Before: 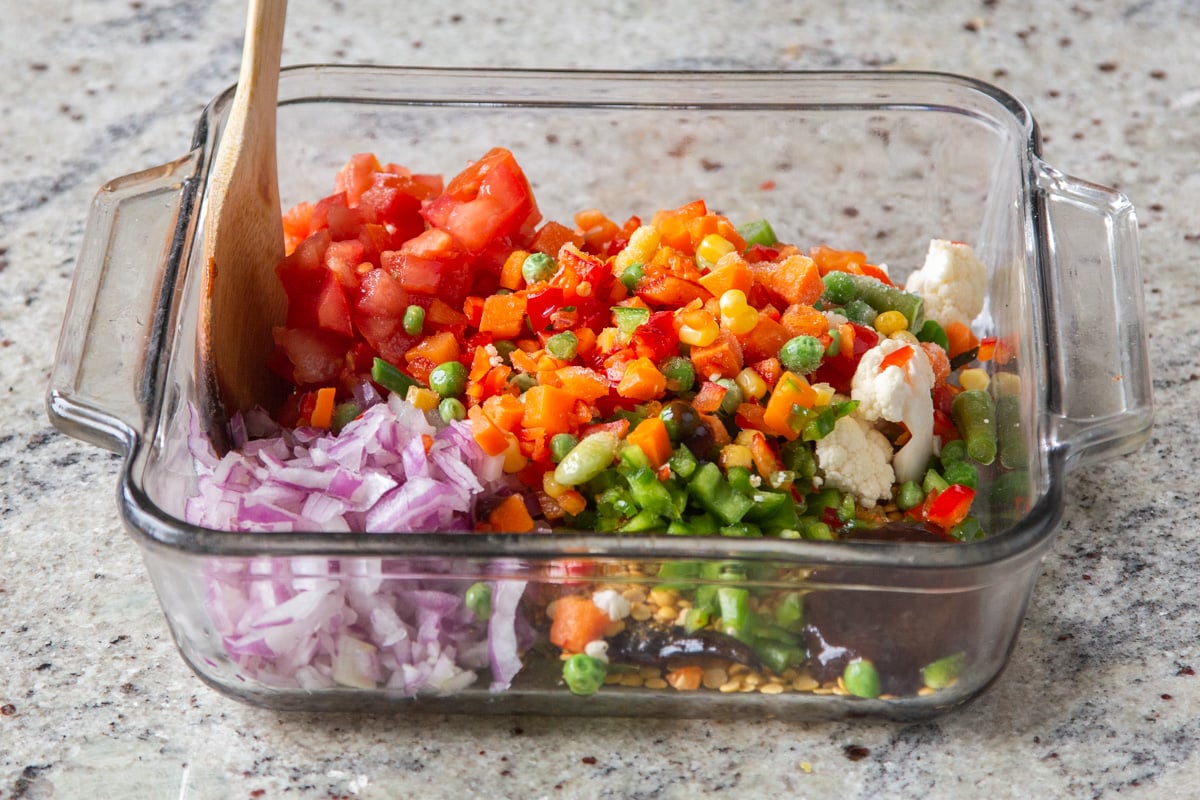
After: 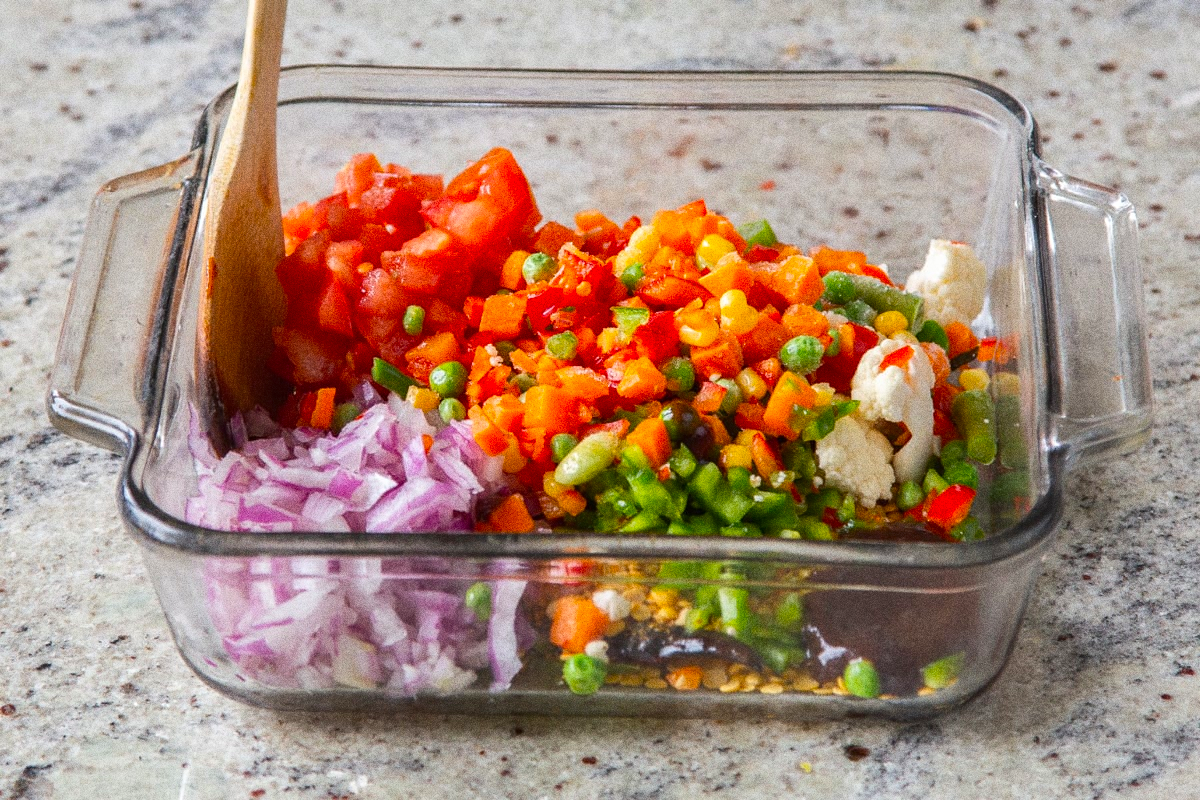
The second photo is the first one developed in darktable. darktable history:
color balance: output saturation 120%
grain: coarseness 0.09 ISO, strength 40%
